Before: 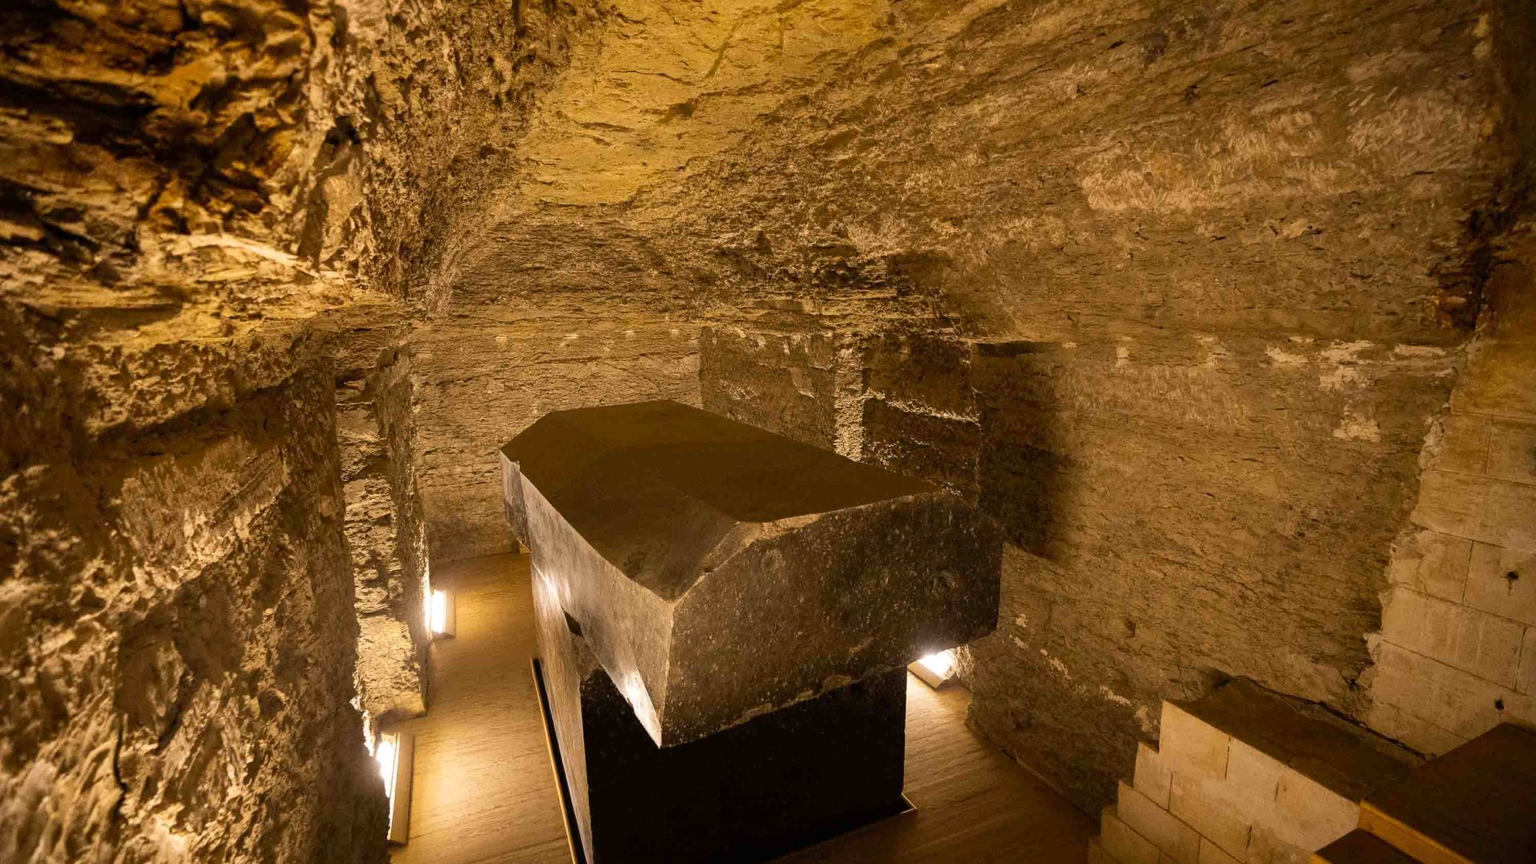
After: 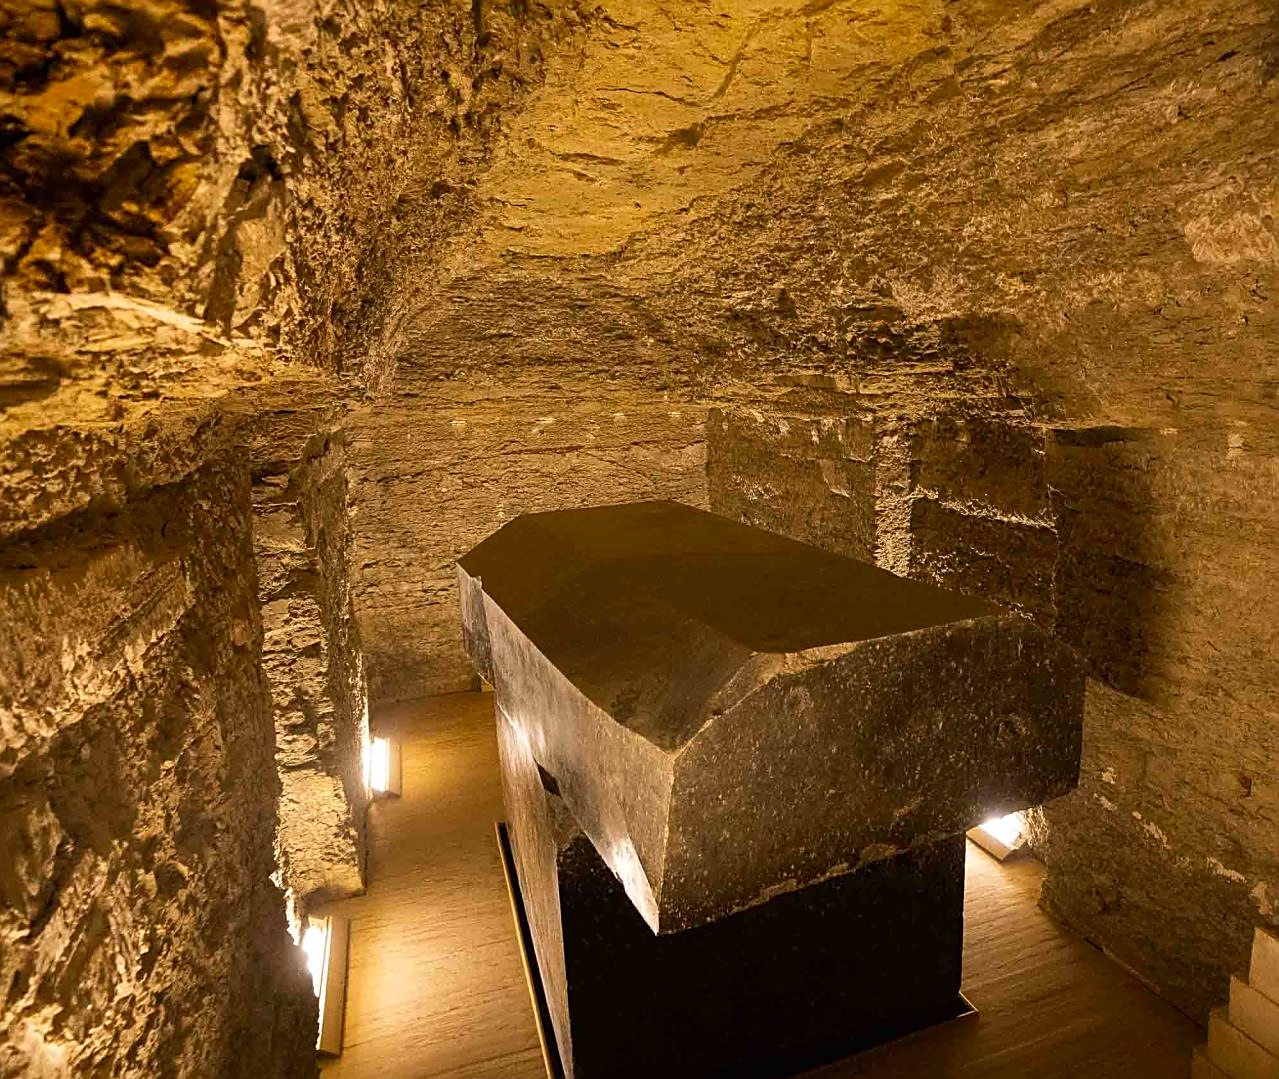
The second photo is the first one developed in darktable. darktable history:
crop and rotate: left 8.786%, right 24.548%
color zones: curves: ch1 [(0, 0.523) (0.143, 0.545) (0.286, 0.52) (0.429, 0.506) (0.571, 0.503) (0.714, 0.503) (0.857, 0.508) (1, 0.523)]
sharpen: on, module defaults
